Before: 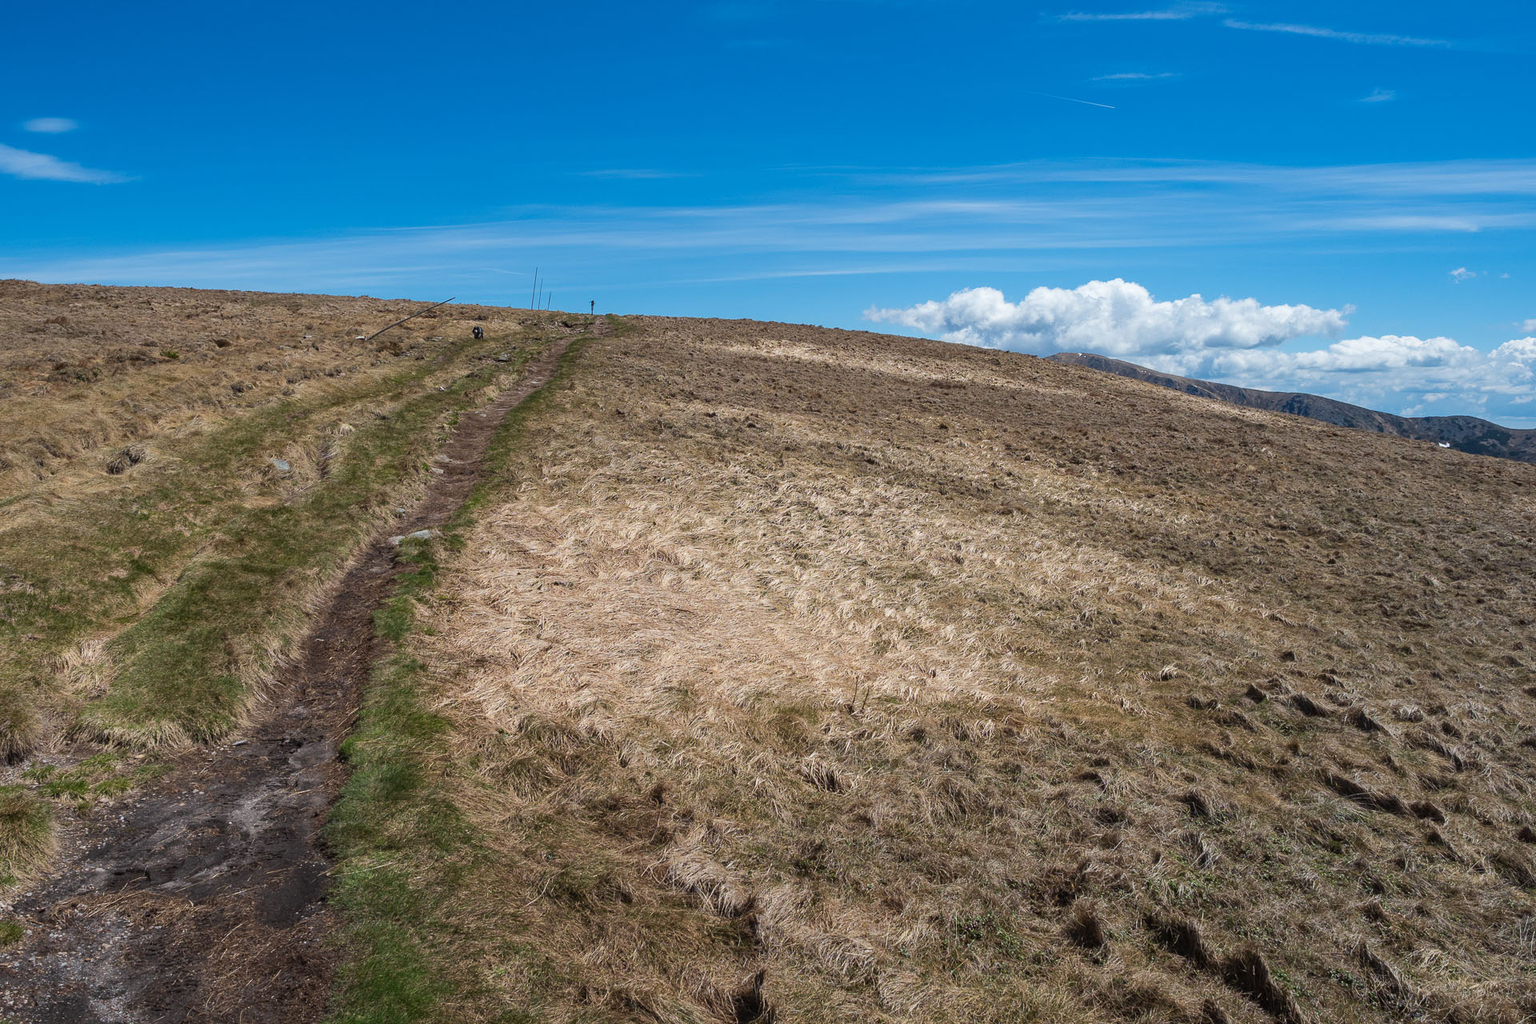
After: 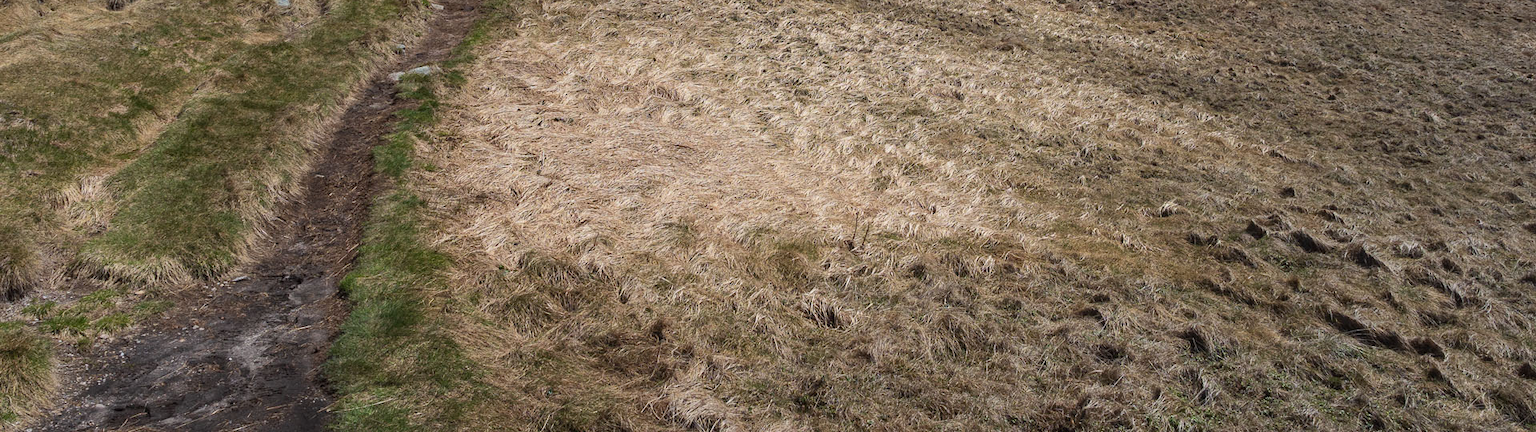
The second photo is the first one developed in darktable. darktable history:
crop: top 45.382%, bottom 12.291%
